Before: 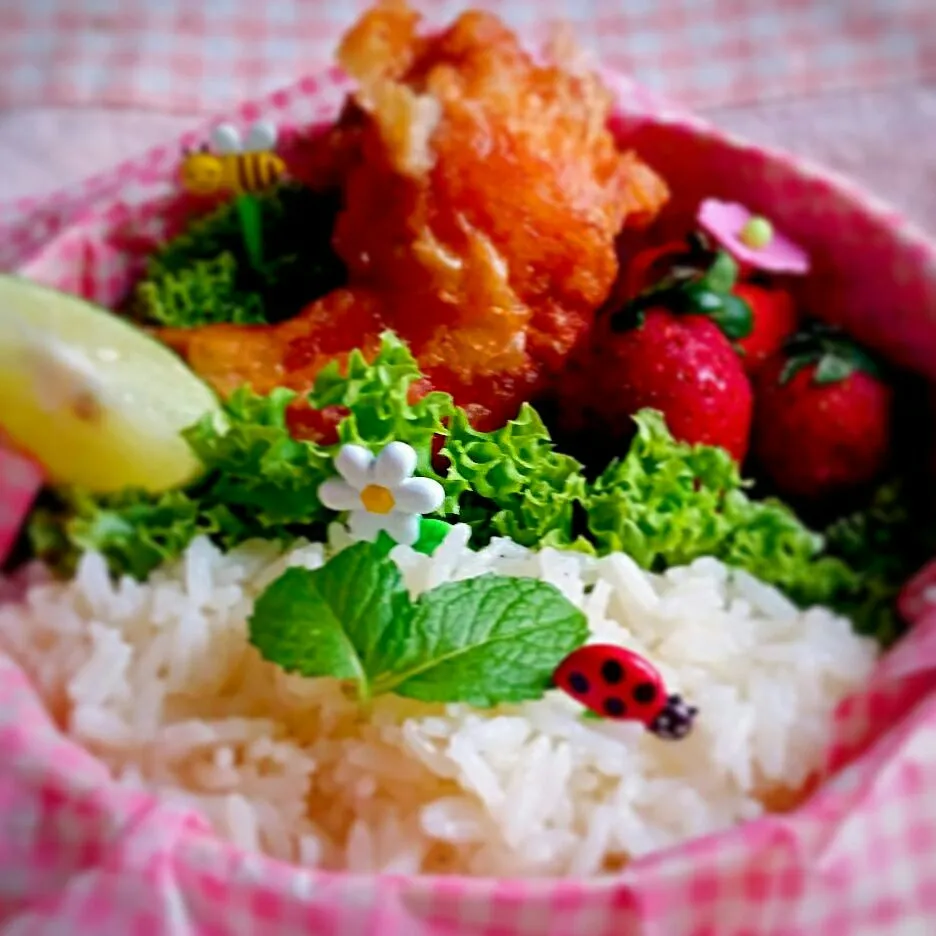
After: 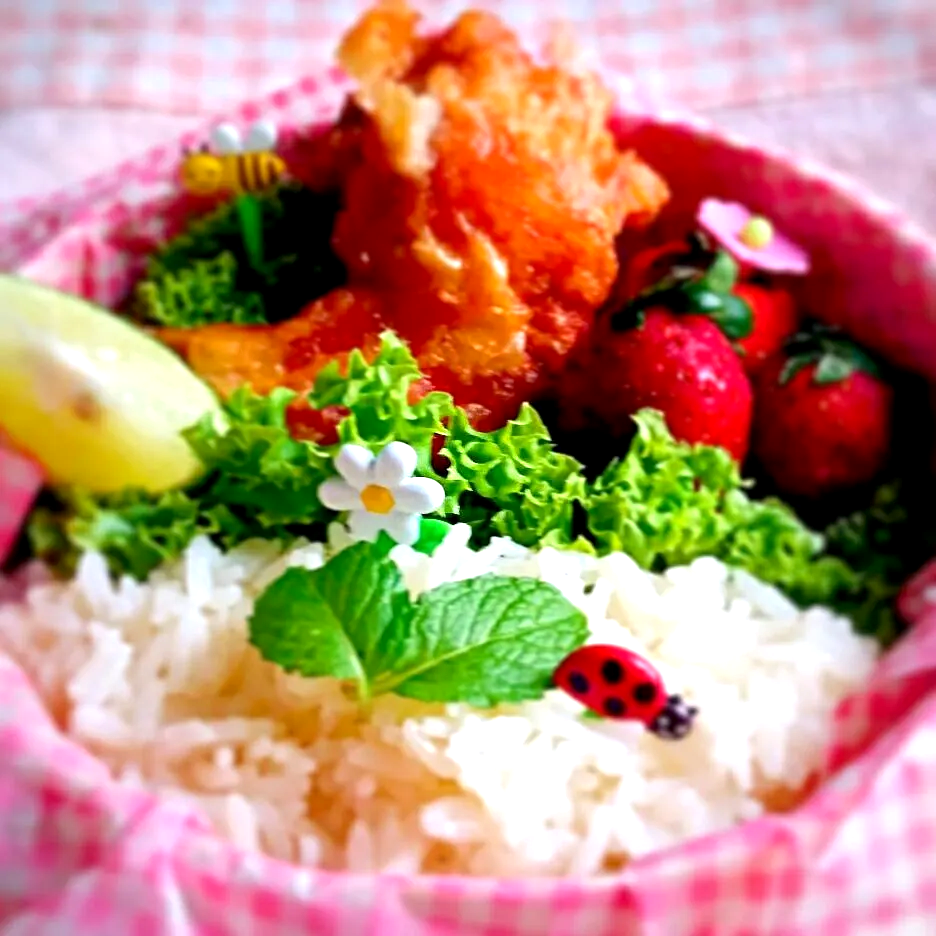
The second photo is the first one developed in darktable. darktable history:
exposure: black level correction 0.001, exposure 0.675 EV, compensate exposure bias true, compensate highlight preservation false
